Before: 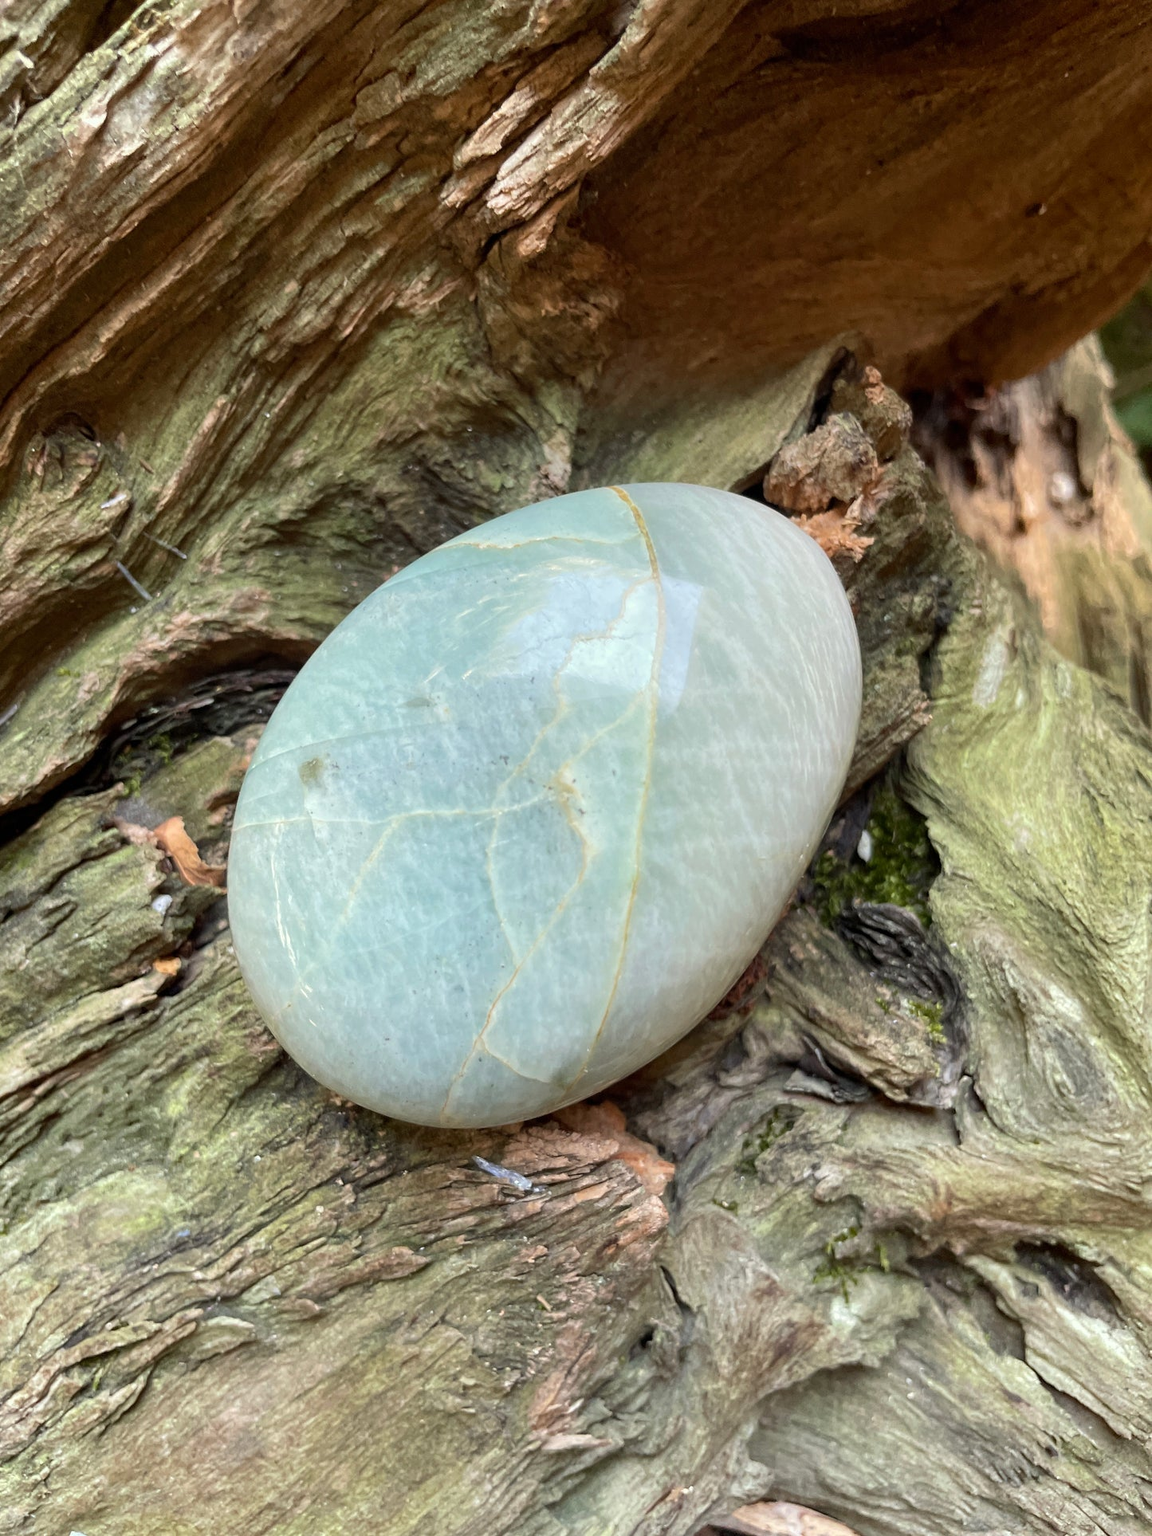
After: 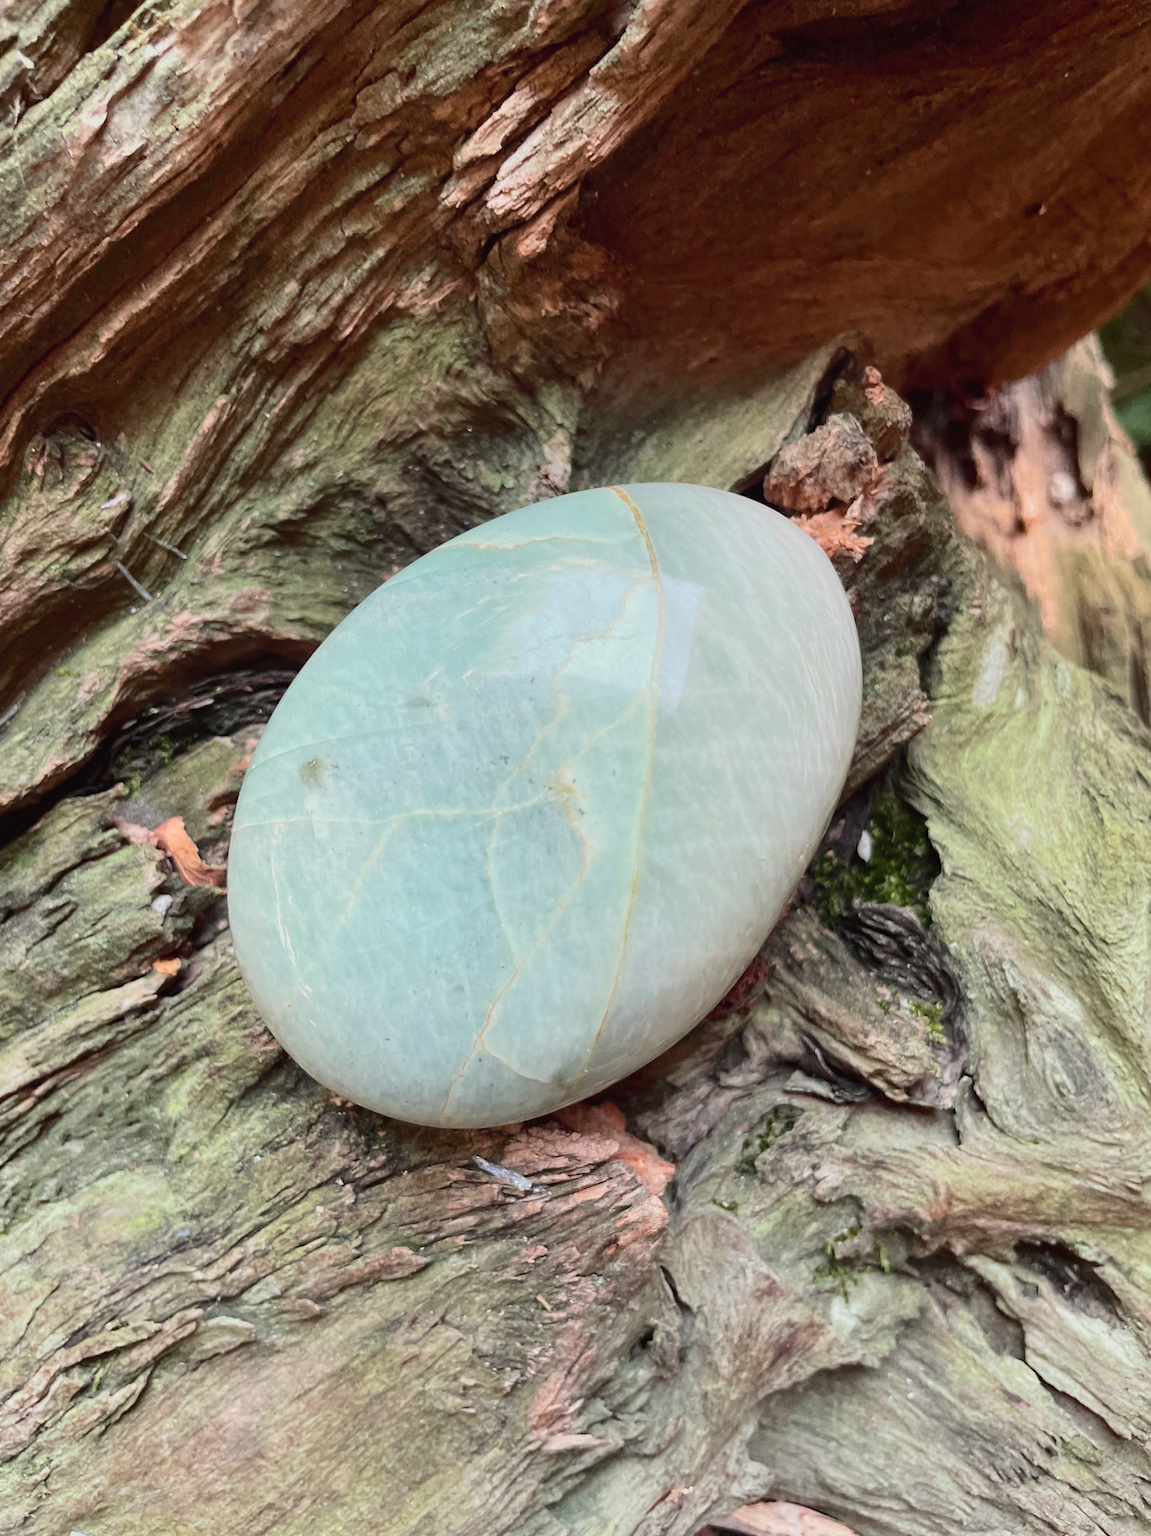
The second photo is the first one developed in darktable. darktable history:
tone curve: curves: ch0 [(0, 0.023) (0.184, 0.168) (0.491, 0.519) (0.748, 0.765) (1, 0.919)]; ch1 [(0, 0) (0.179, 0.173) (0.322, 0.32) (0.424, 0.424) (0.496, 0.501) (0.563, 0.586) (0.761, 0.803) (1, 1)]; ch2 [(0, 0) (0.434, 0.447) (0.483, 0.487) (0.557, 0.541) (0.697, 0.68) (1, 1)], color space Lab, independent channels, preserve colors none
